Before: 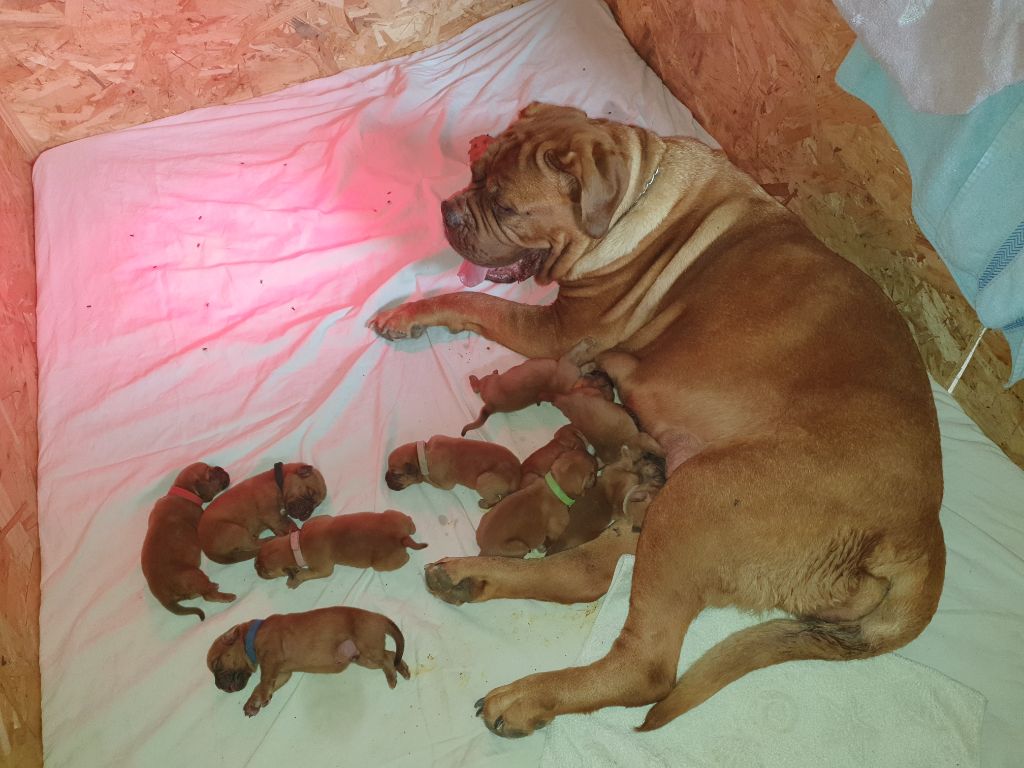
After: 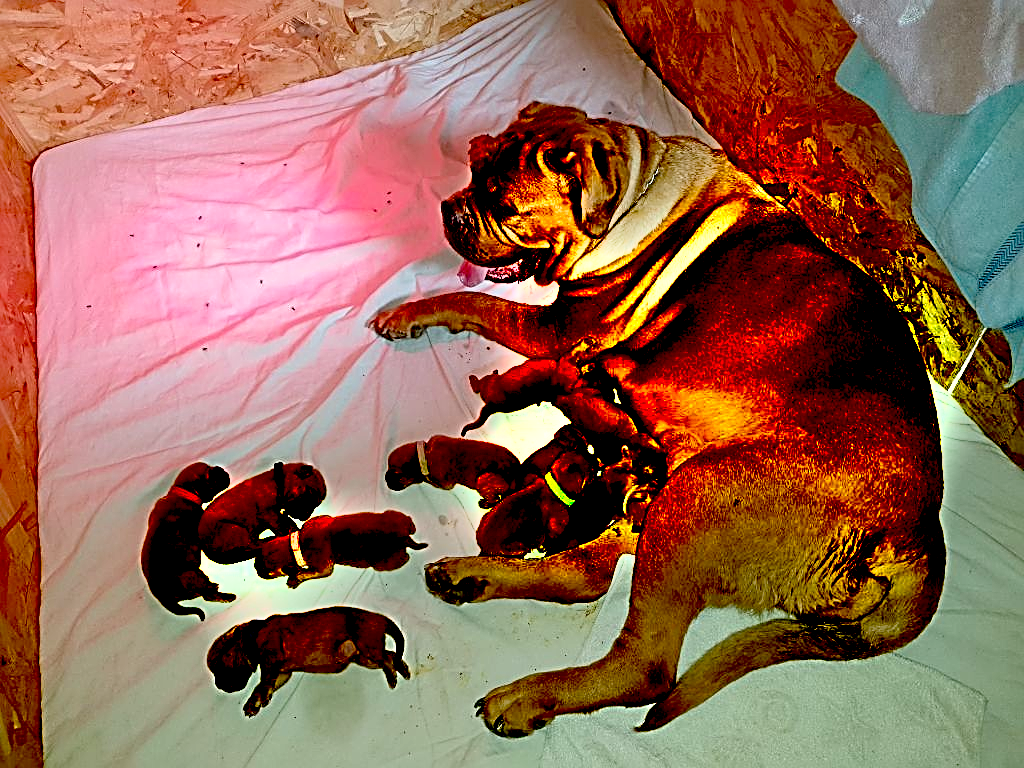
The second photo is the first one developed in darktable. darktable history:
shadows and highlights: radius 44.78, white point adjustment 6.64, compress 79.65%, highlights color adjustment 78.42%, soften with gaussian
exposure: black level correction 0.1, exposure -0.092 EV, compensate highlight preservation false
sharpen: radius 3.025, amount 0.757
